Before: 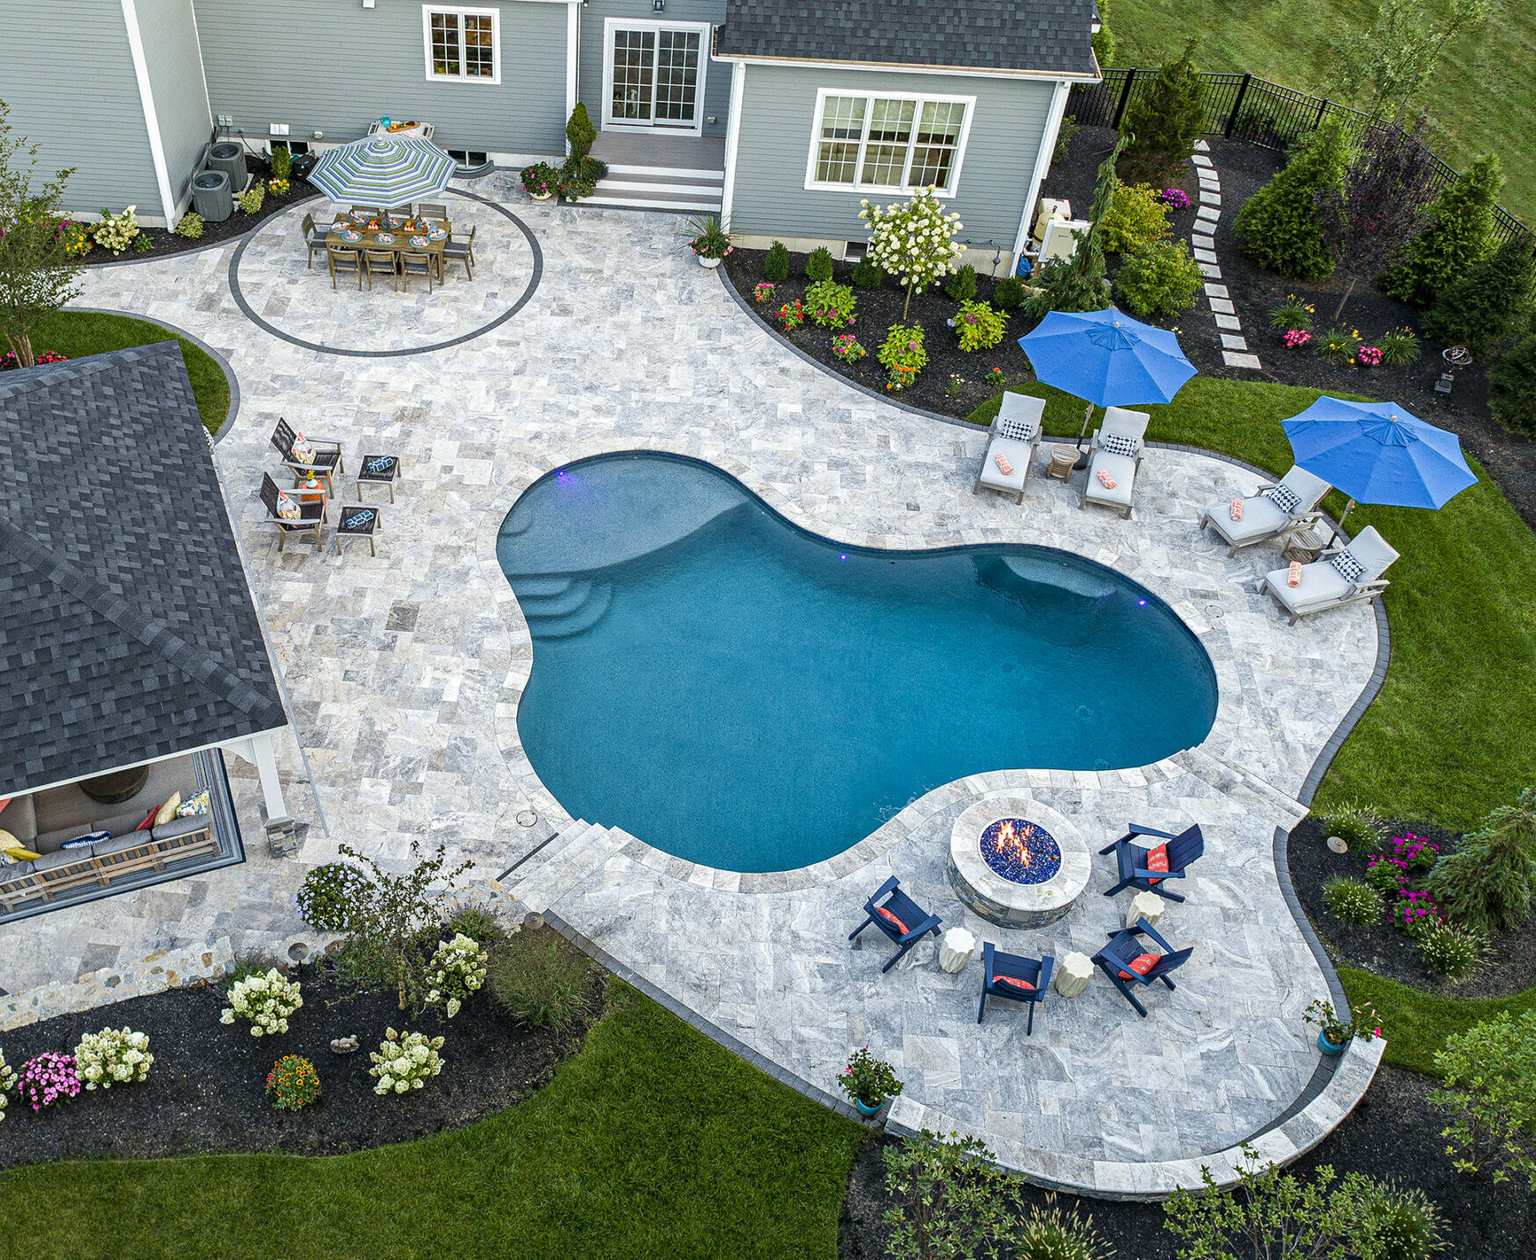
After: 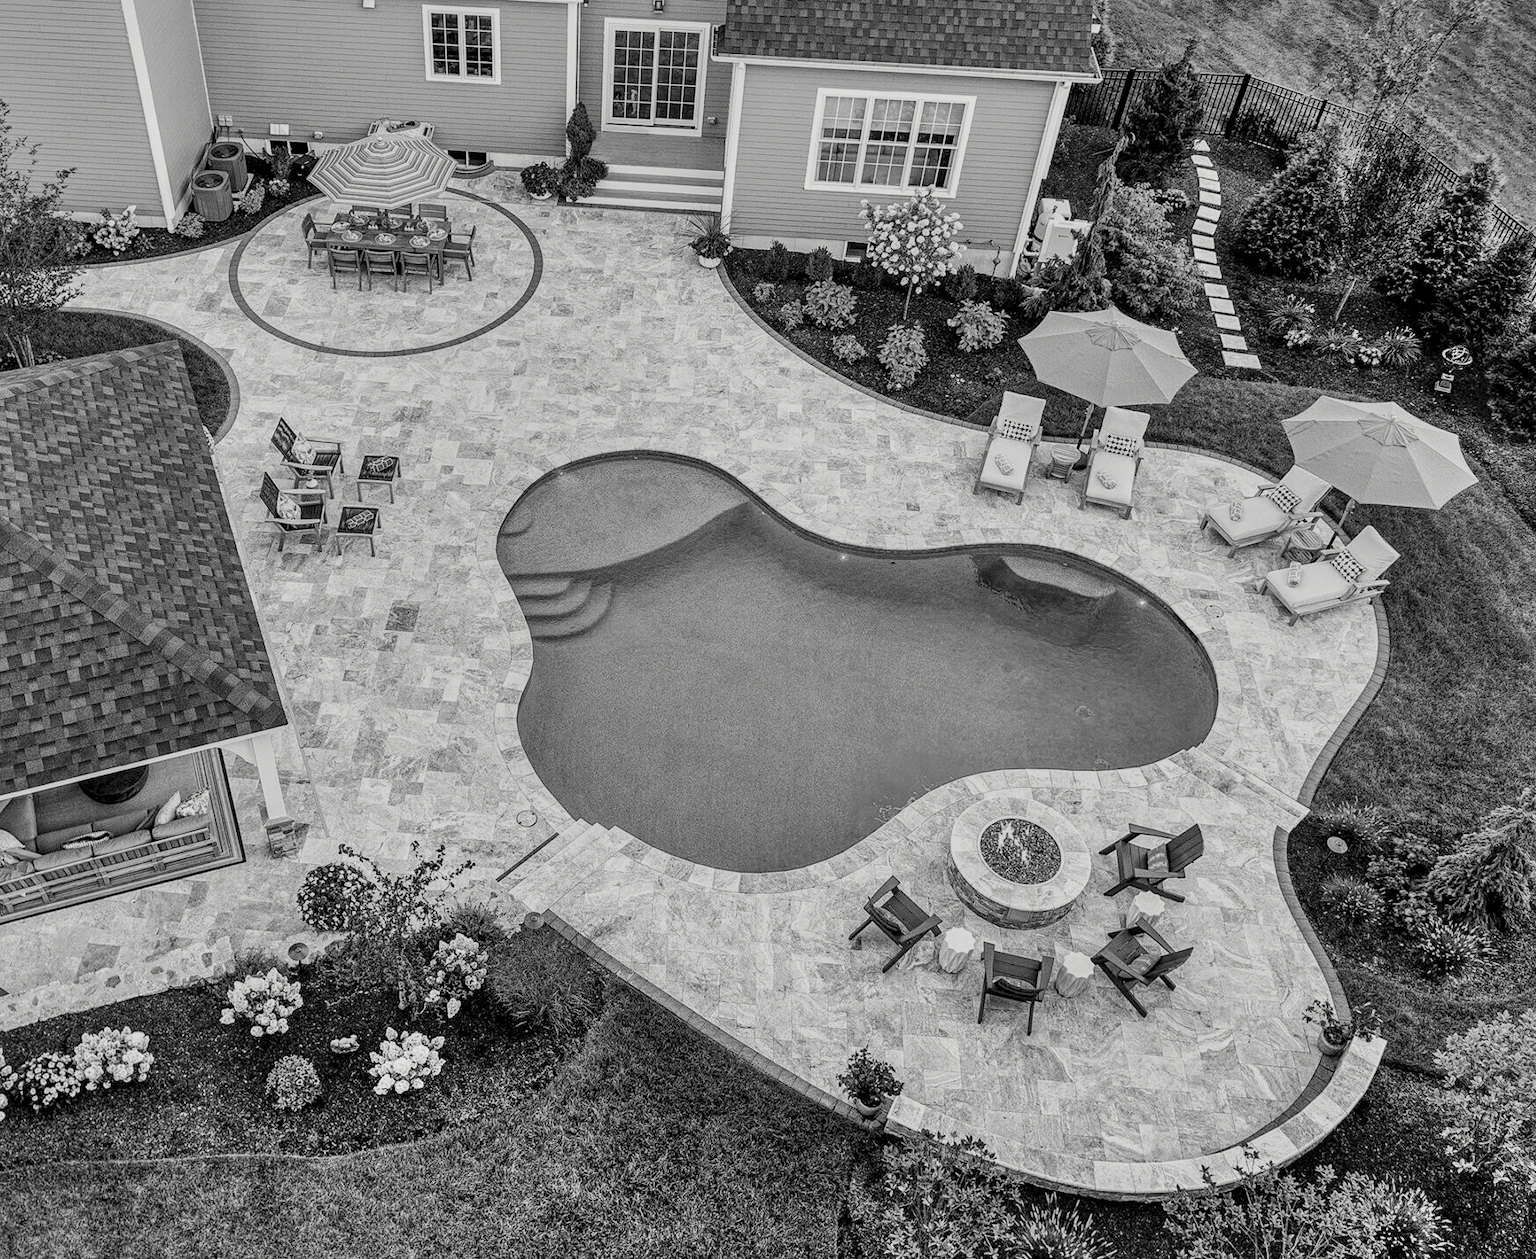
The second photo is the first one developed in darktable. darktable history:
color calibration: output gray [0.21, 0.42, 0.37, 0], x 0.372, y 0.386, temperature 4285.05 K
local contrast: highlights 97%, shadows 85%, detail 160%, midtone range 0.2
shadows and highlights: shadows 76.05, highlights -60.61, soften with gaussian
velvia: on, module defaults
color correction: highlights b* 0.063, saturation 2.18
filmic rgb: black relative exposure -7.36 EV, white relative exposure 5.07 EV, hardness 3.19, preserve chrominance no, color science v5 (2021), iterations of high-quality reconstruction 0
